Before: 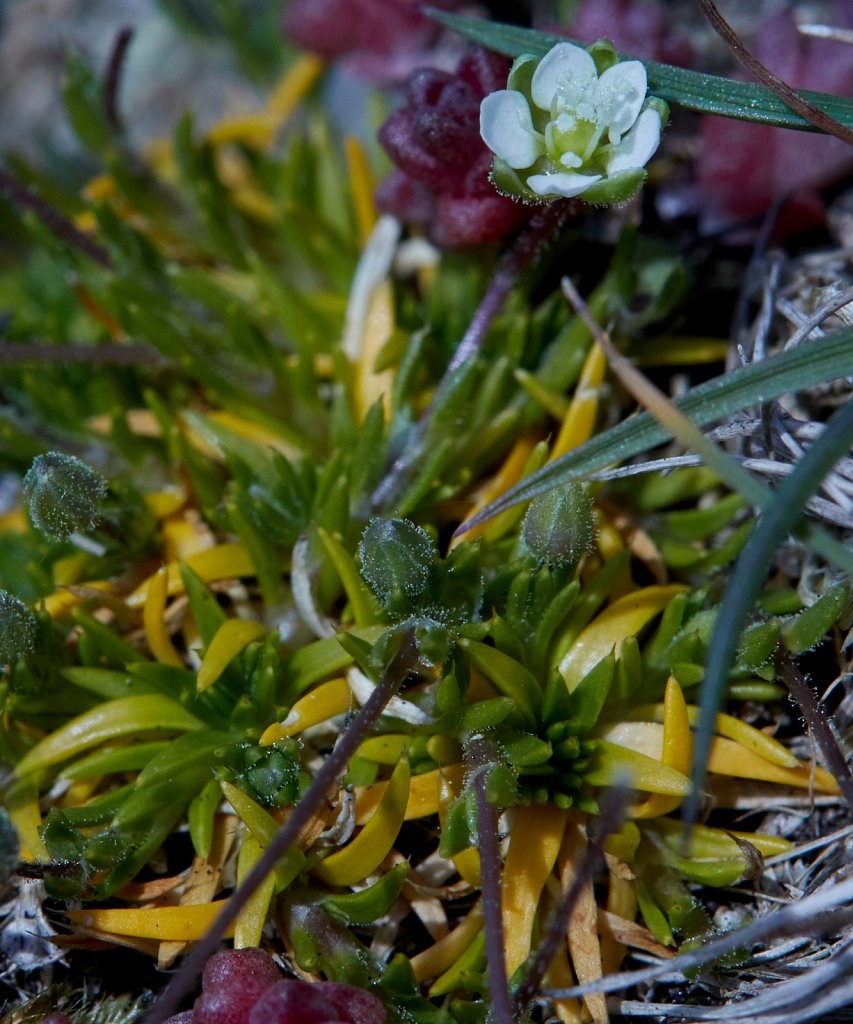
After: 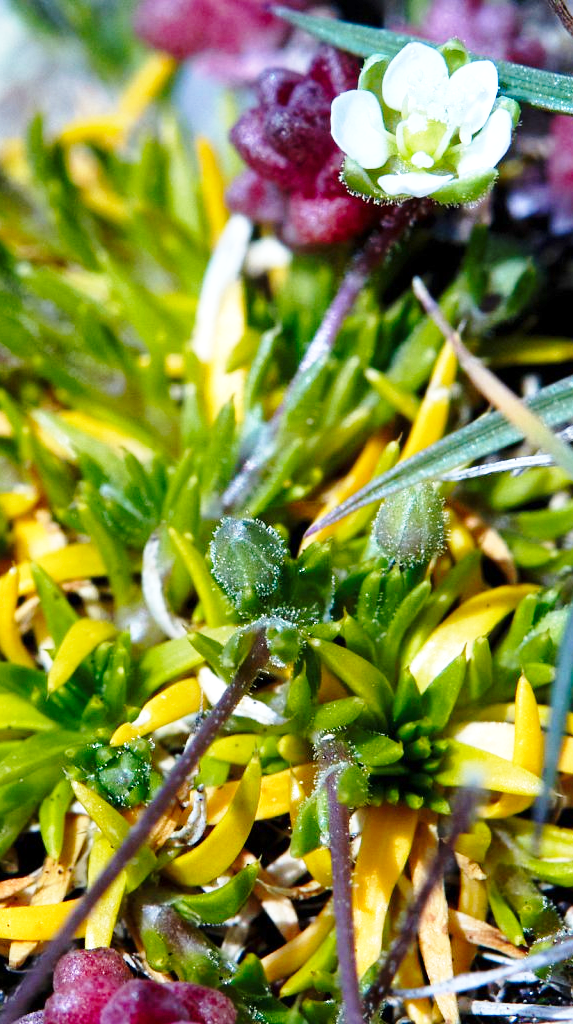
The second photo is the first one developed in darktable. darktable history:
exposure: exposure 1.091 EV, compensate highlight preservation false
base curve: curves: ch0 [(0, 0) (0.028, 0.03) (0.121, 0.232) (0.46, 0.748) (0.859, 0.968) (1, 1)], preserve colors none
crop and rotate: left 17.694%, right 15.073%
